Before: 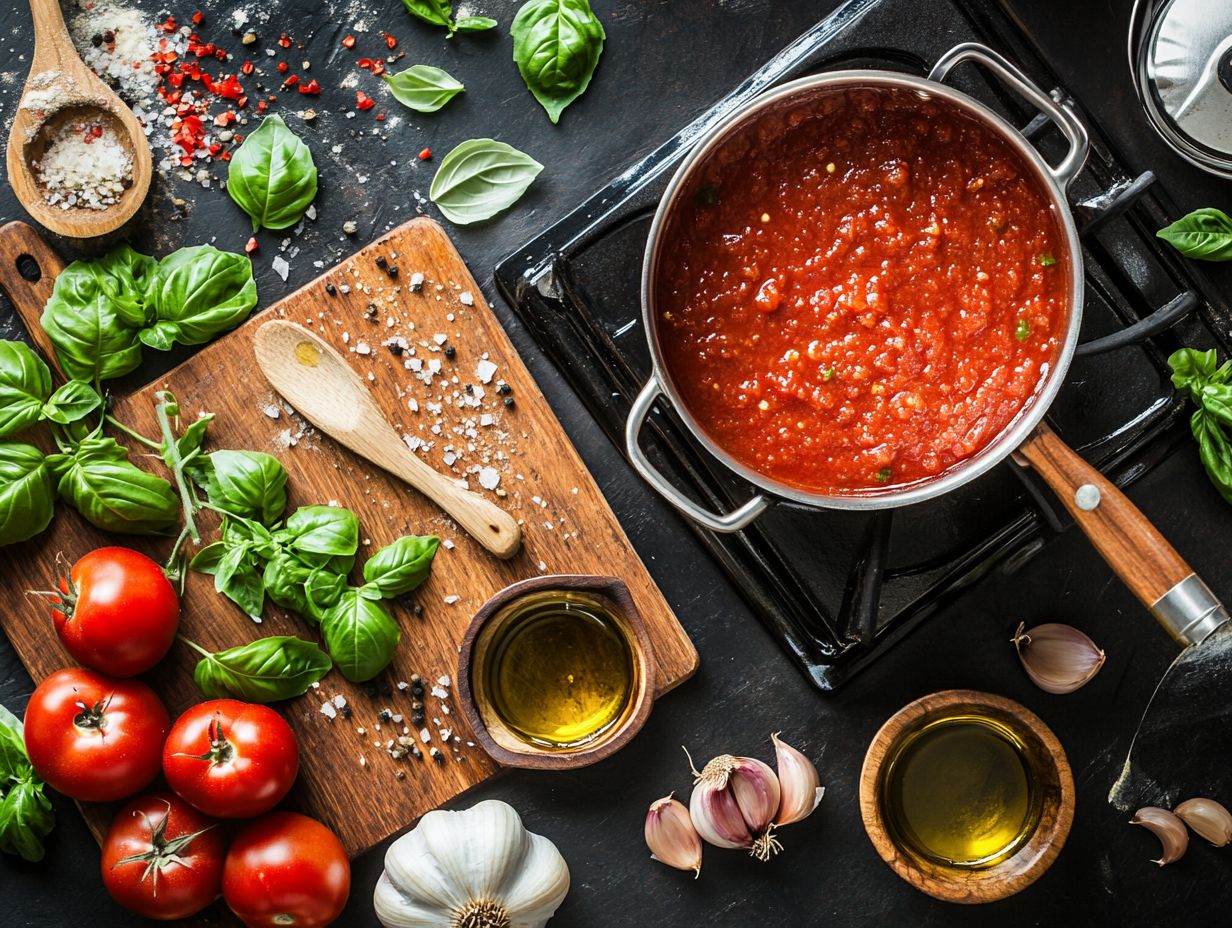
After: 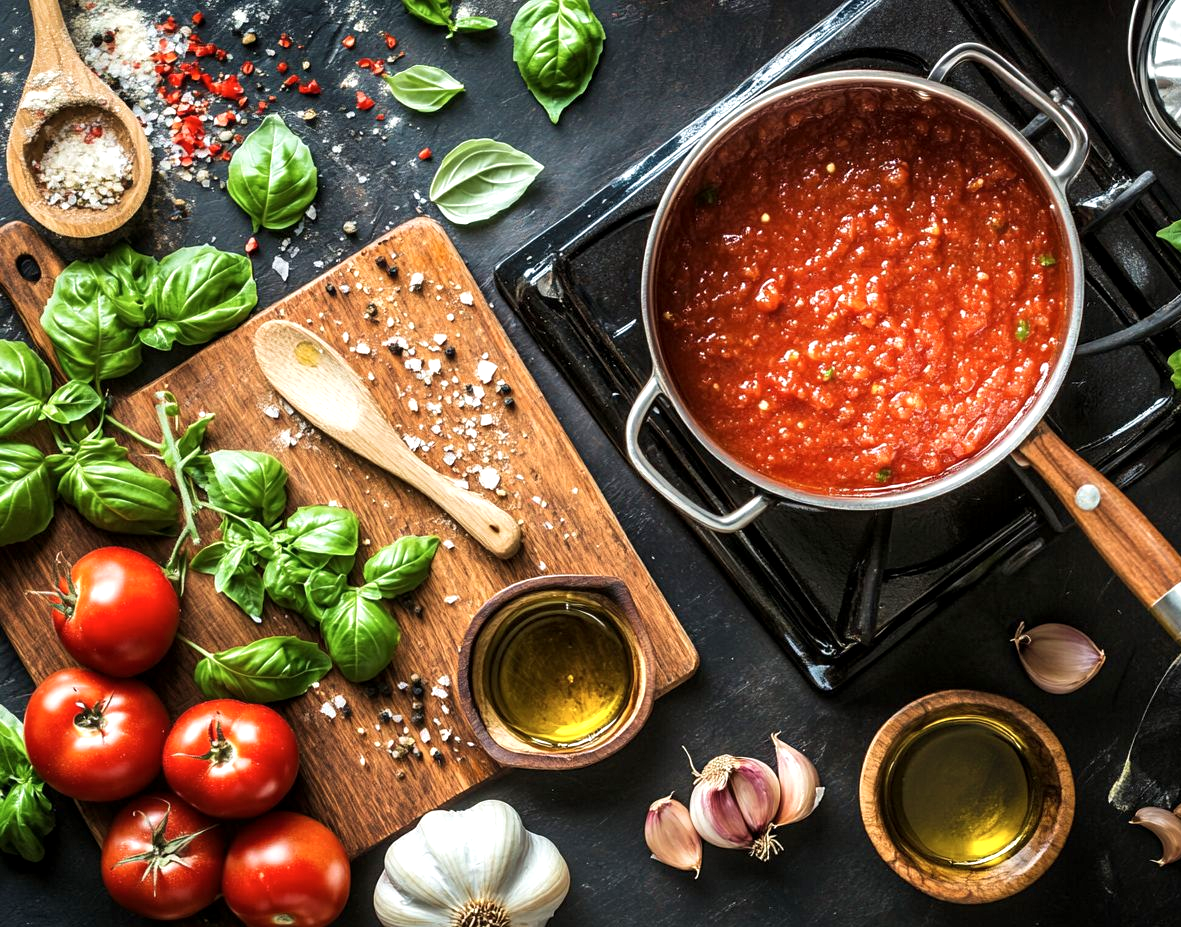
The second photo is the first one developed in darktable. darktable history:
contrast brightness saturation: saturation -0.05
crop: right 4.126%, bottom 0.031%
local contrast: highlights 100%, shadows 100%, detail 120%, midtone range 0.2
exposure: exposure 0.3 EV, compensate highlight preservation false
velvia: on, module defaults
